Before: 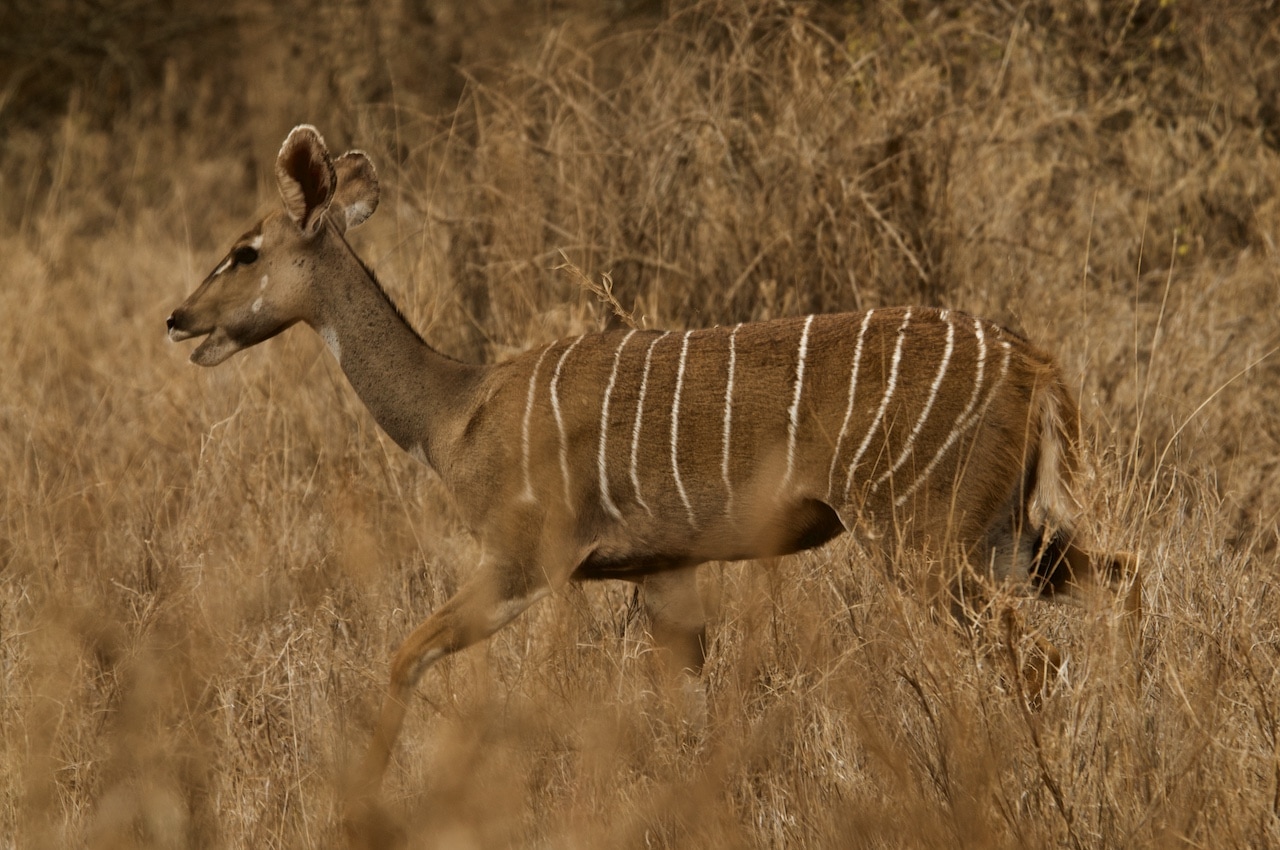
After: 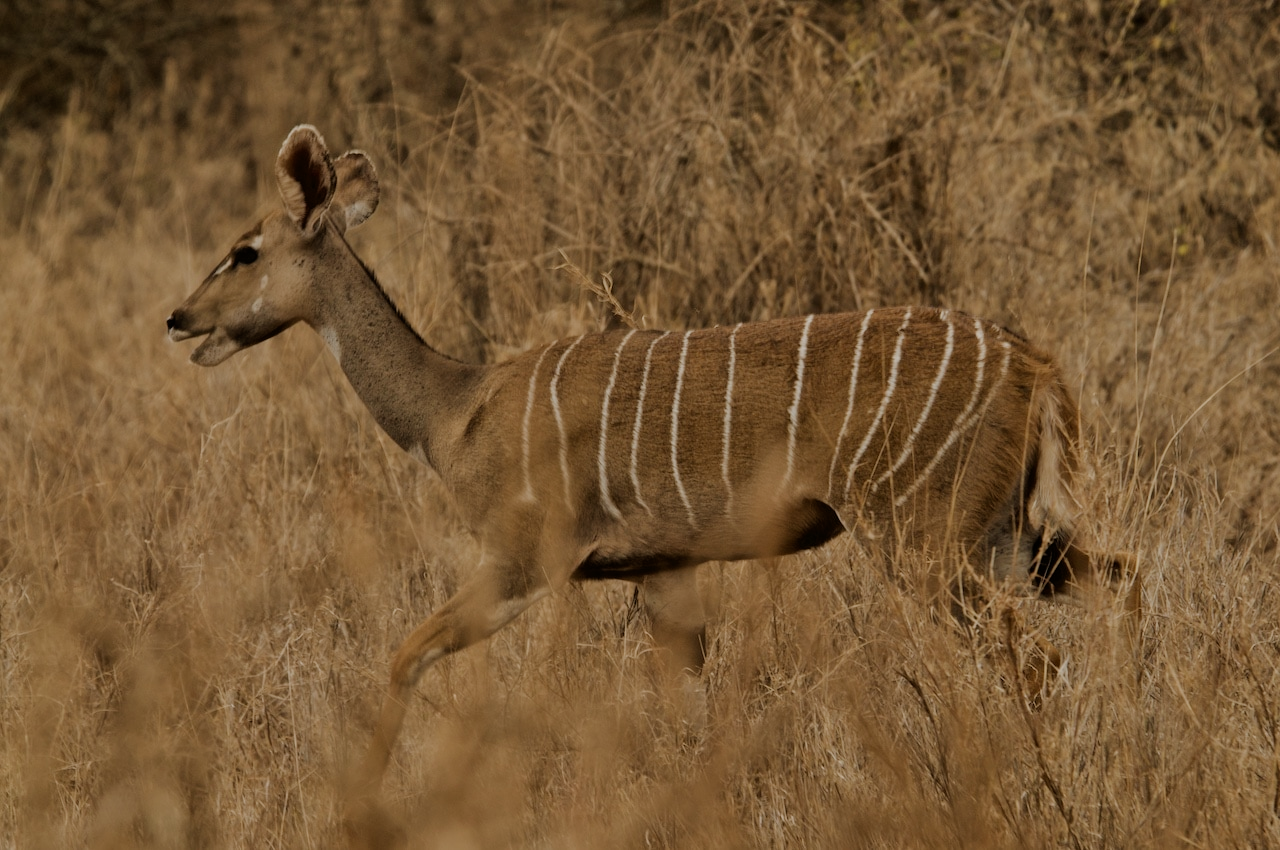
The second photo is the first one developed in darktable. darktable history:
filmic rgb: black relative exposure -7.65 EV, white relative exposure 4.56 EV, hardness 3.61
tone equalizer: -8 EV 0.25 EV, -7 EV 0.417 EV, -6 EV 0.417 EV, -5 EV 0.25 EV, -3 EV -0.25 EV, -2 EV -0.417 EV, -1 EV -0.417 EV, +0 EV -0.25 EV, edges refinement/feathering 500, mask exposure compensation -1.57 EV, preserve details guided filter
